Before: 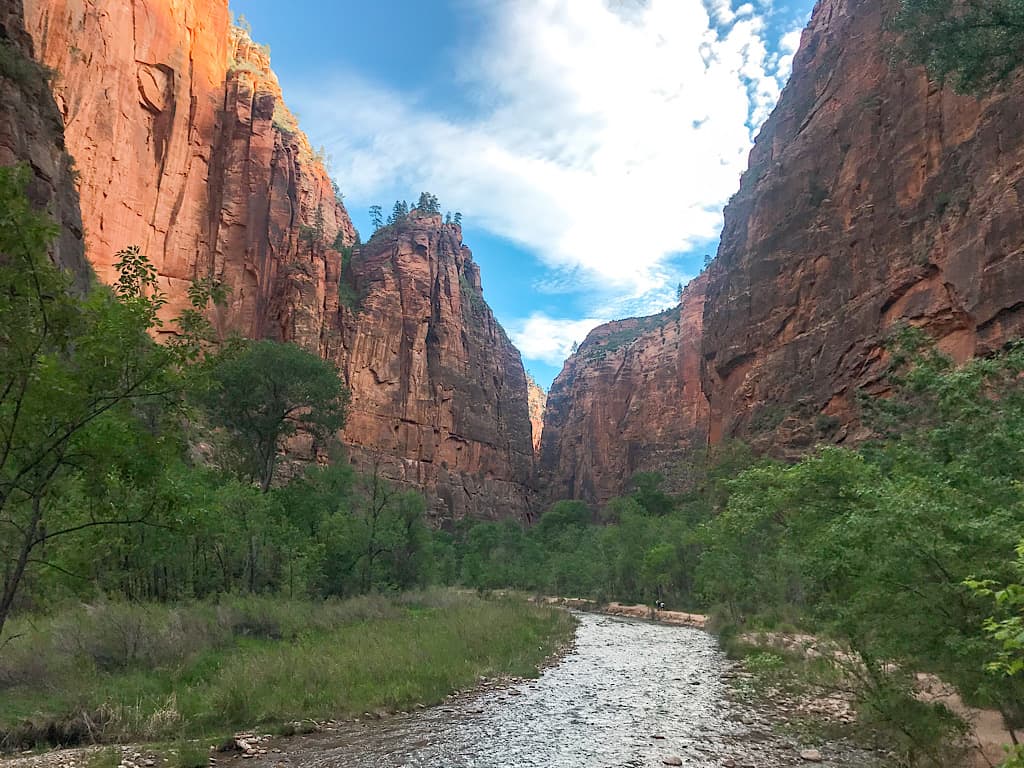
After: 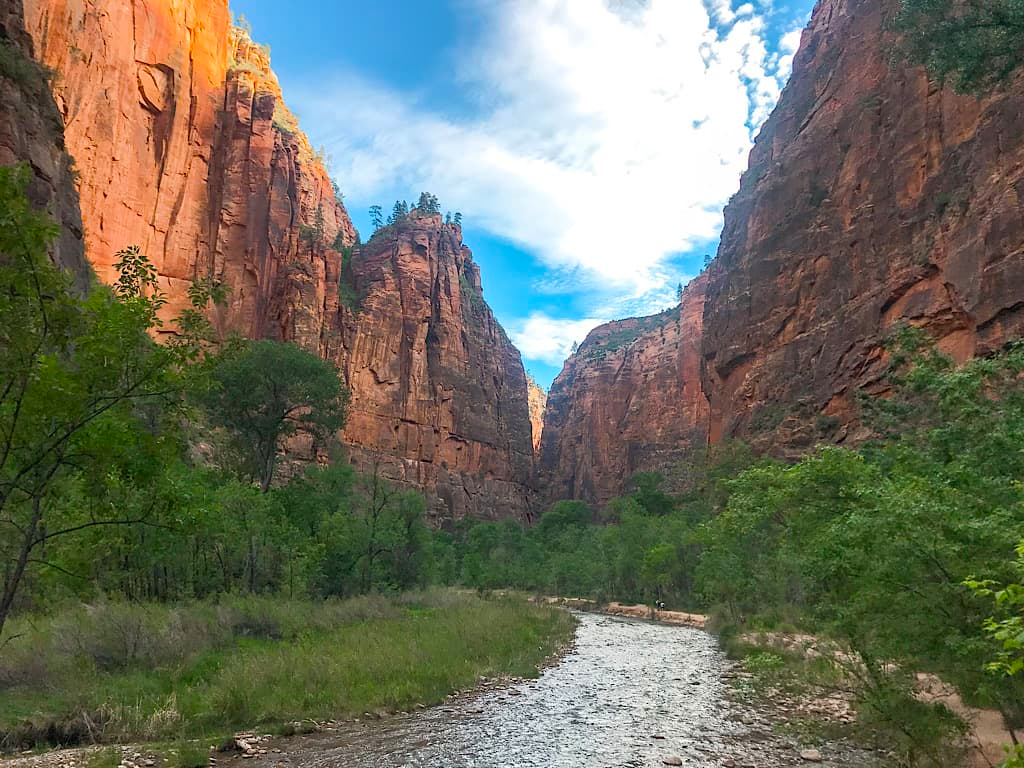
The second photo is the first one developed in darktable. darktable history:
color balance rgb: perceptual saturation grading › global saturation 25.366%
